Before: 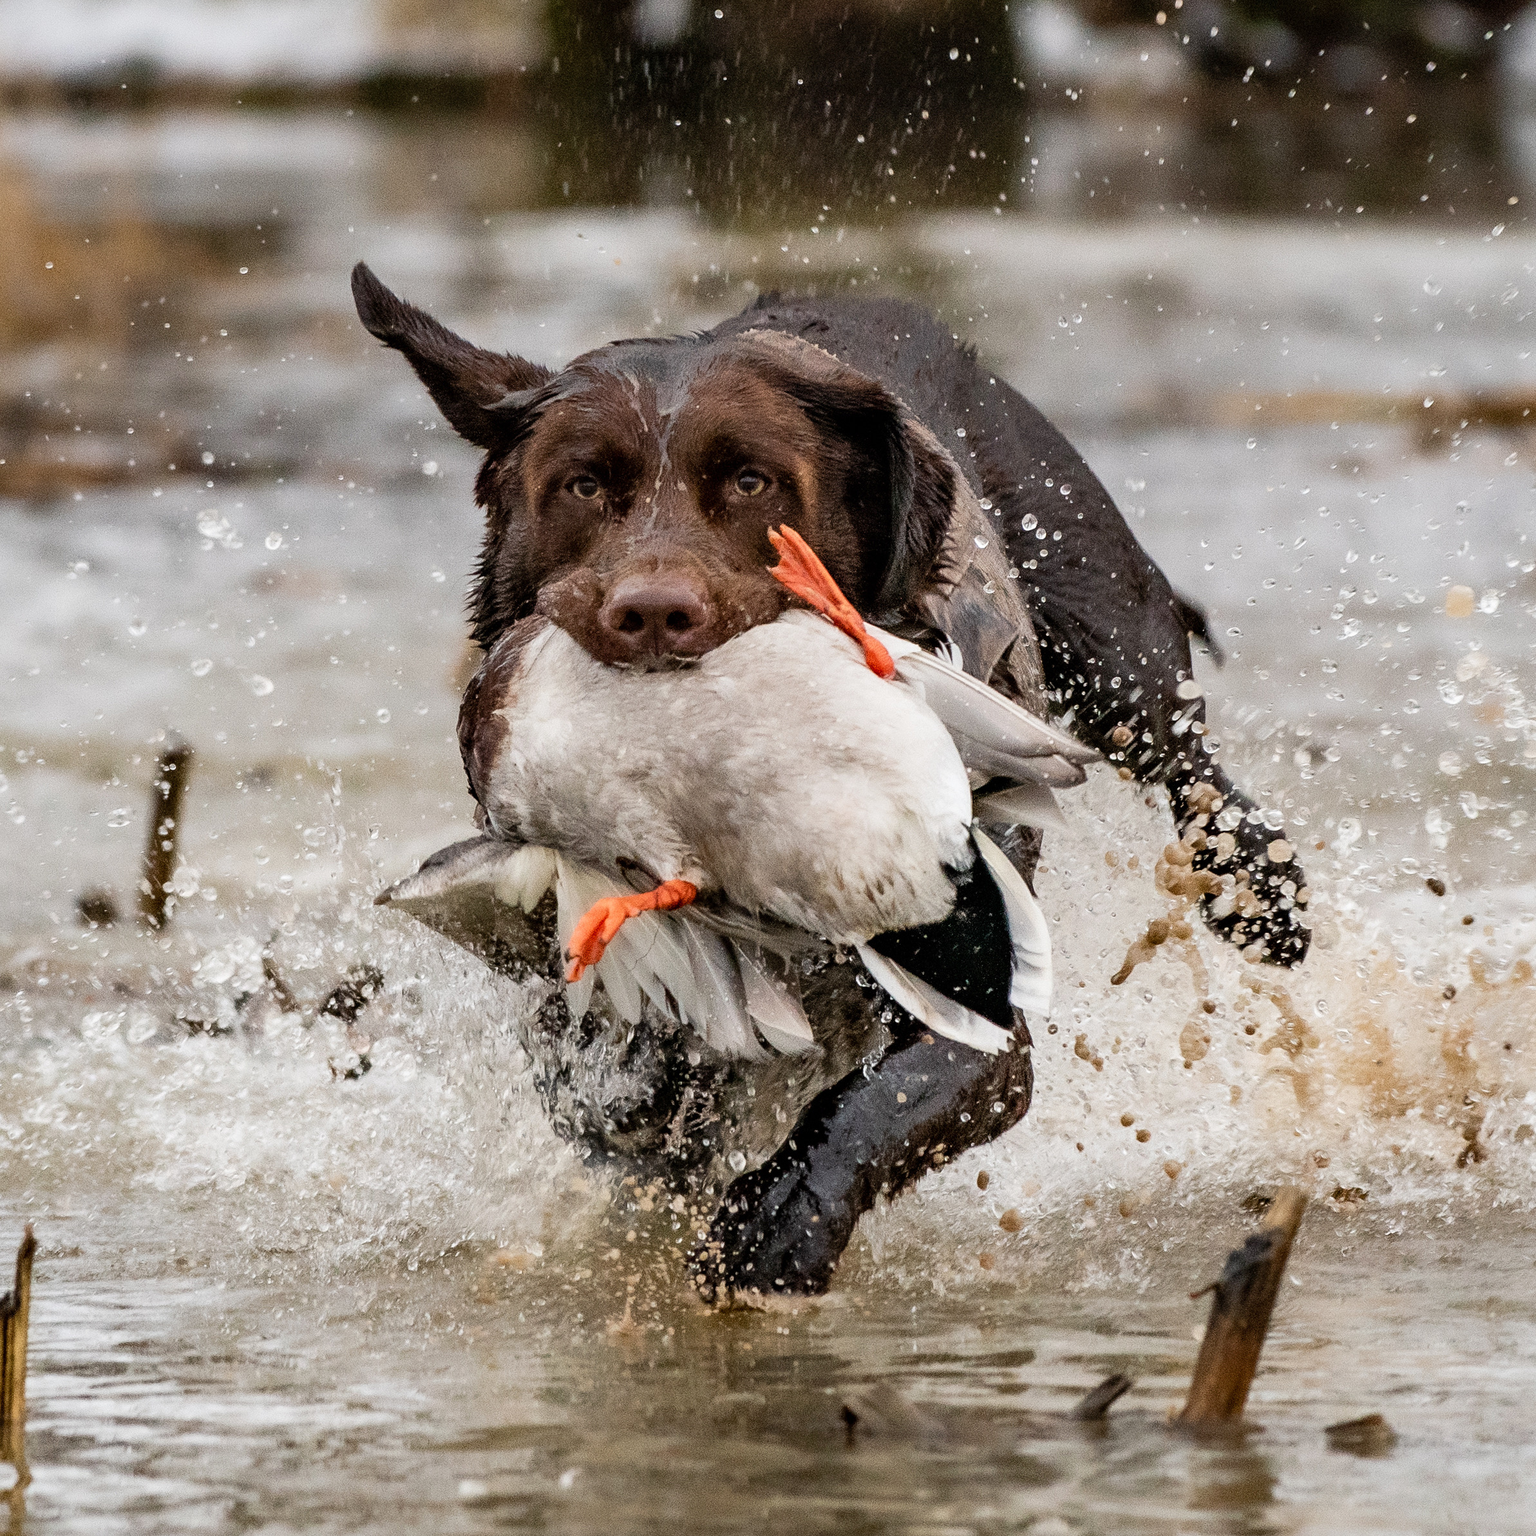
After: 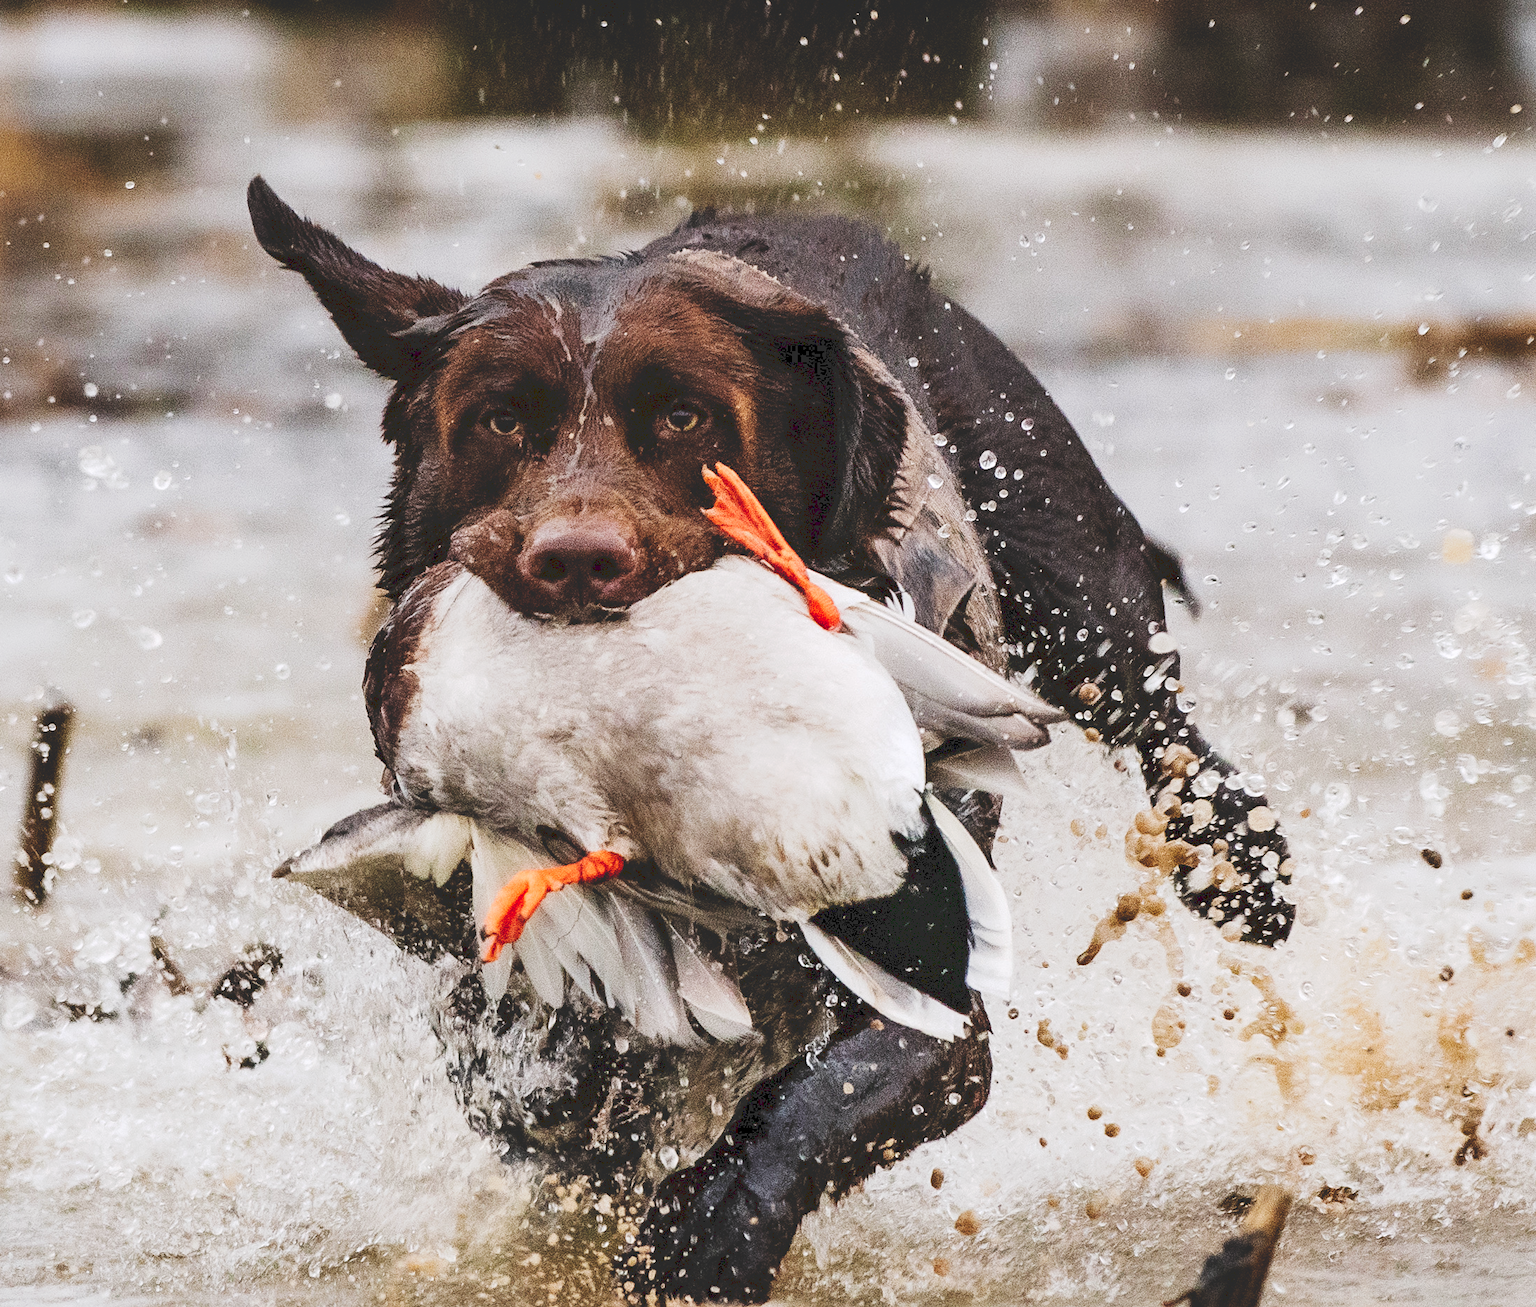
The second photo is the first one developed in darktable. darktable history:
white balance: red 1.004, blue 1.024
crop: left 8.155%, top 6.611%, bottom 15.385%
tone curve: curves: ch0 [(0, 0) (0.003, 0.17) (0.011, 0.17) (0.025, 0.17) (0.044, 0.168) (0.069, 0.167) (0.1, 0.173) (0.136, 0.181) (0.177, 0.199) (0.224, 0.226) (0.277, 0.271) (0.335, 0.333) (0.399, 0.419) (0.468, 0.52) (0.543, 0.621) (0.623, 0.716) (0.709, 0.795) (0.801, 0.867) (0.898, 0.914) (1, 1)], preserve colors none
